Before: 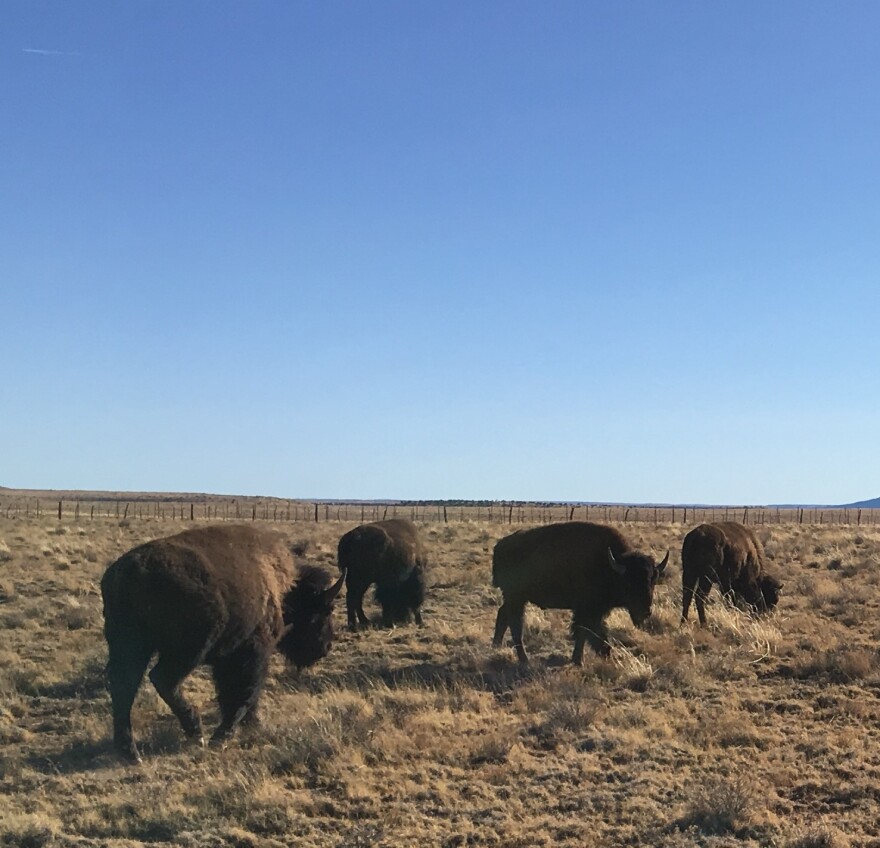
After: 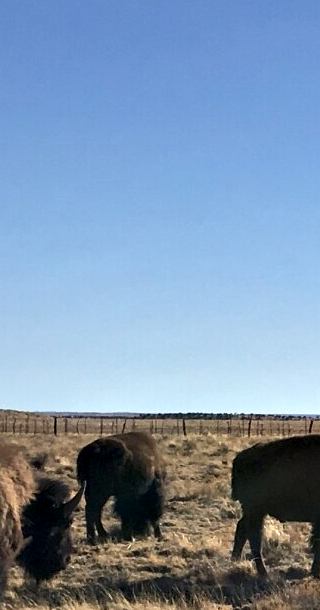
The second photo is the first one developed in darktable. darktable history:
crop and rotate: left 29.695%, top 10.262%, right 33.874%, bottom 17.746%
contrast equalizer: octaves 7, y [[0.6 ×6], [0.55 ×6], [0 ×6], [0 ×6], [0 ×6]]
